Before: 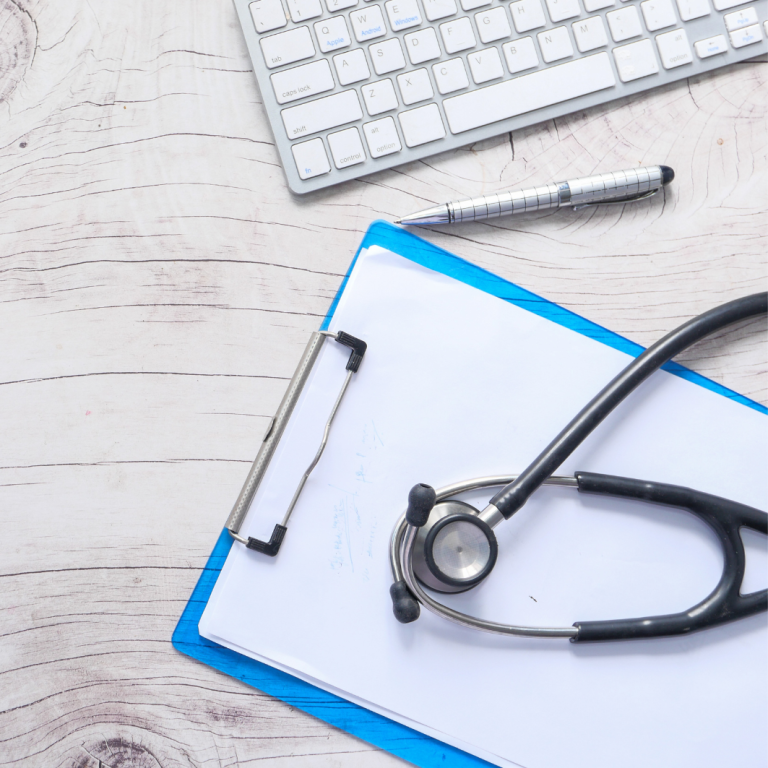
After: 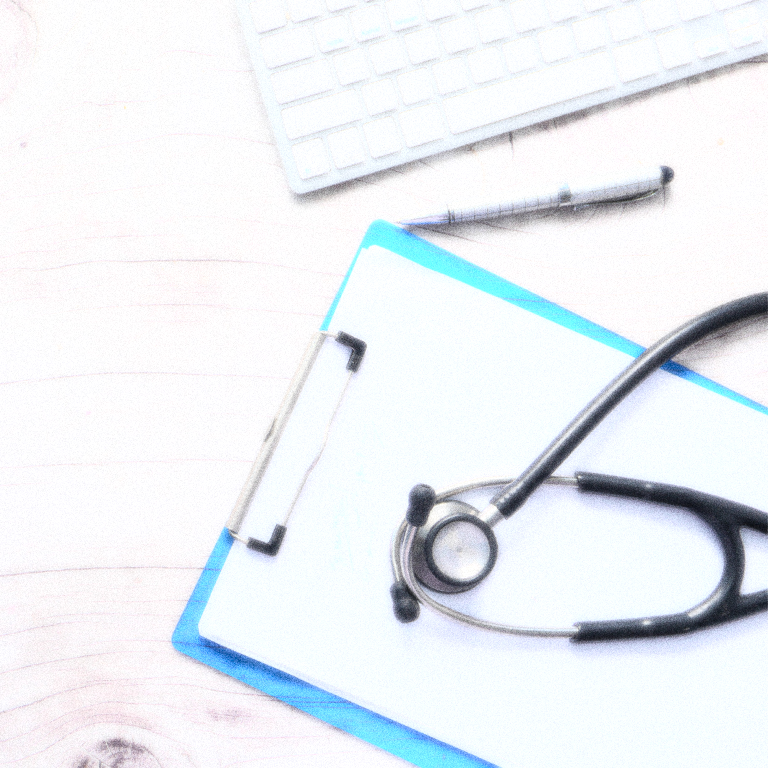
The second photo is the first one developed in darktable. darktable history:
grain: coarseness 14.49 ISO, strength 48.04%, mid-tones bias 35%
bloom: size 0%, threshold 54.82%, strength 8.31%
